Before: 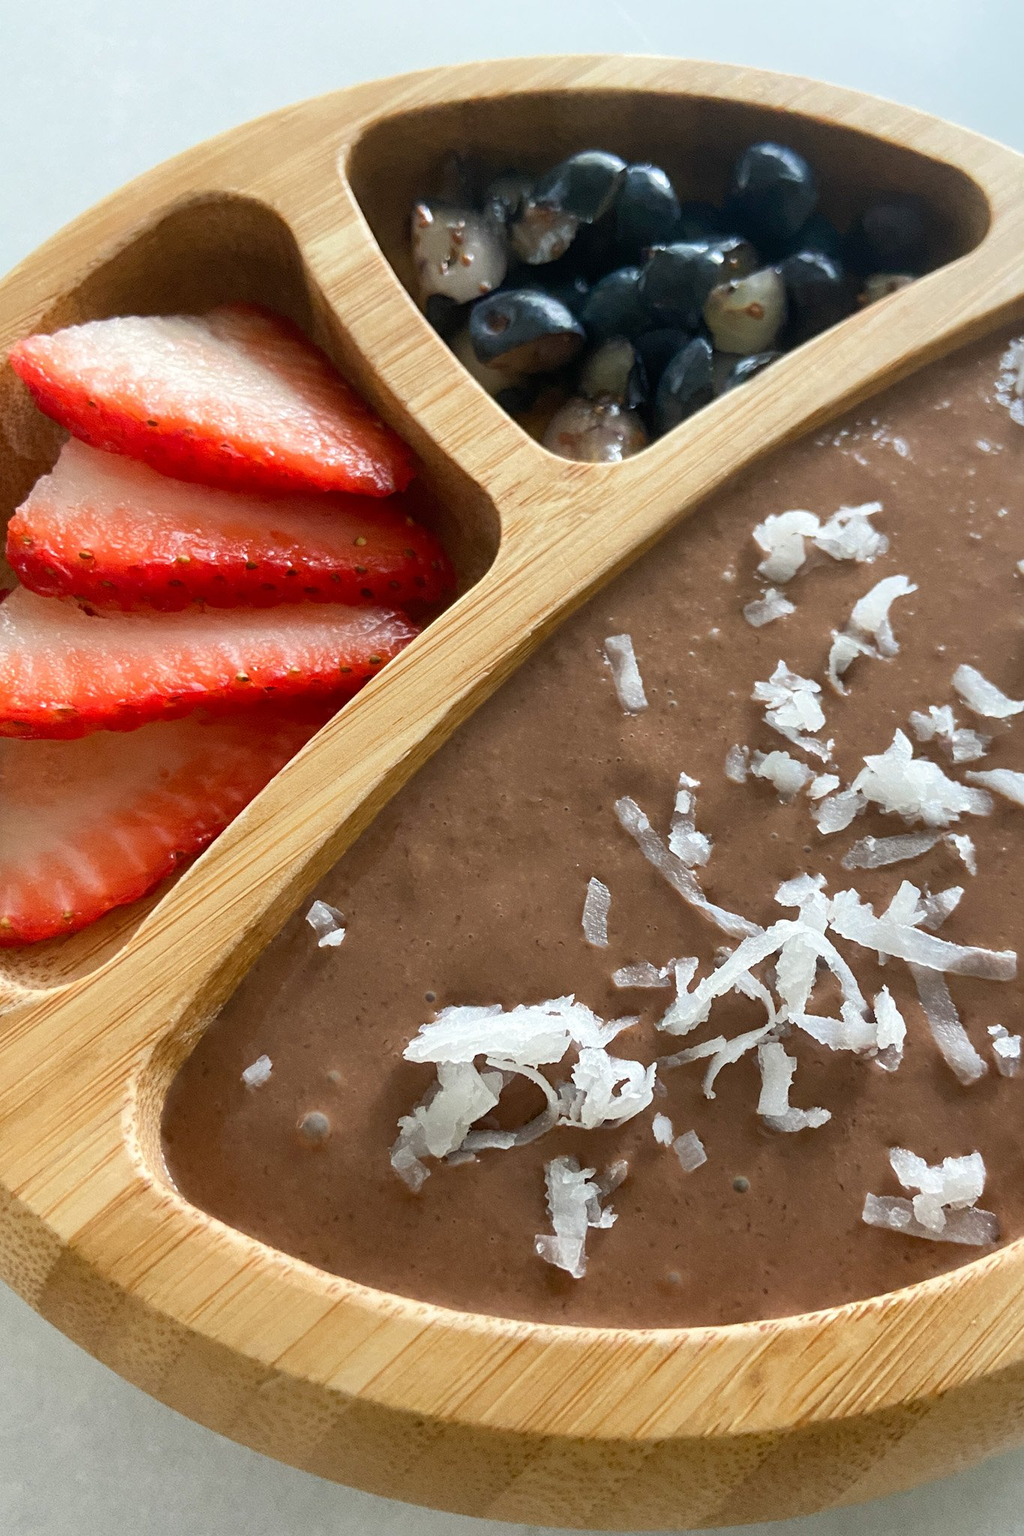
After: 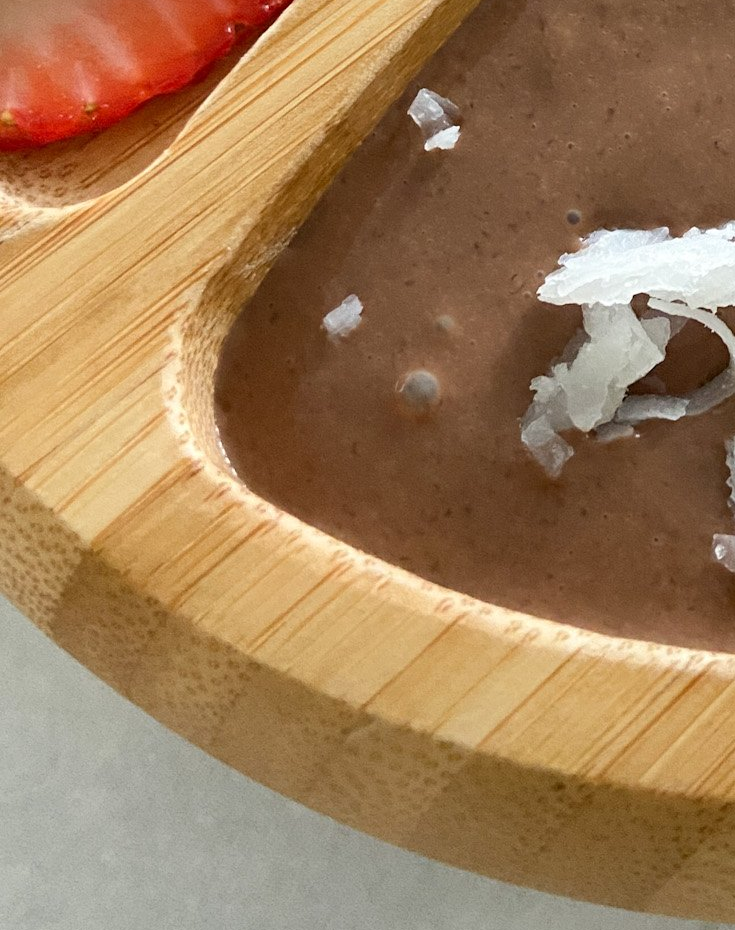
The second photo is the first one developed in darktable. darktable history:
crop and rotate: top 54.343%, right 46.136%, bottom 0.206%
